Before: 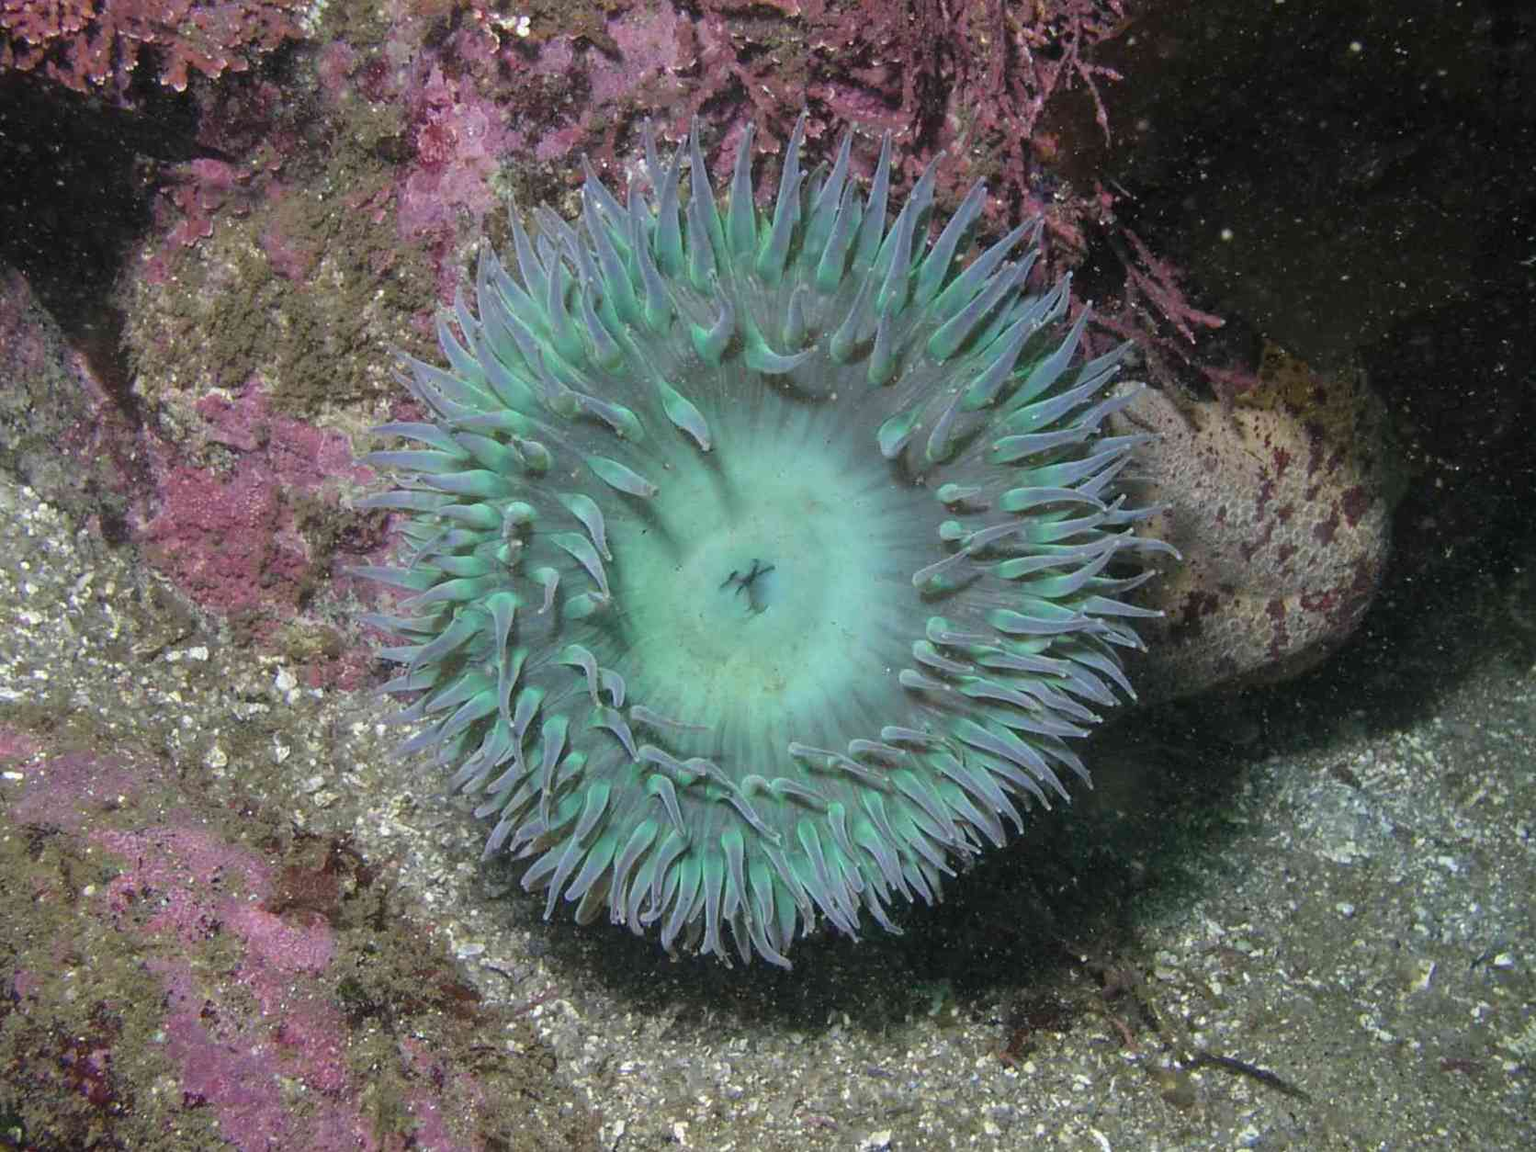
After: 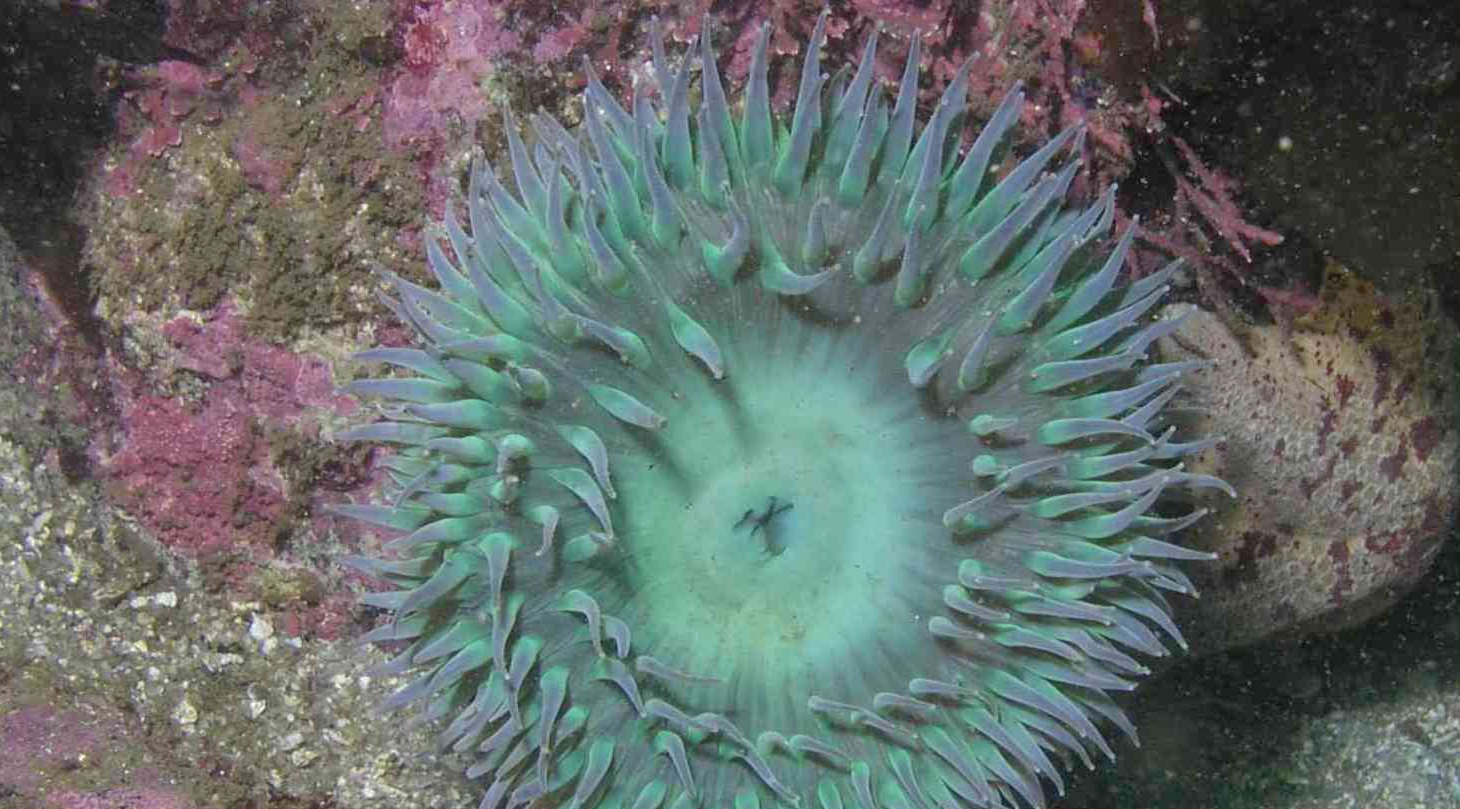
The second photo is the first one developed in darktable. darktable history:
crop: left 3.015%, top 8.969%, right 9.647%, bottom 26.457%
shadows and highlights: on, module defaults
